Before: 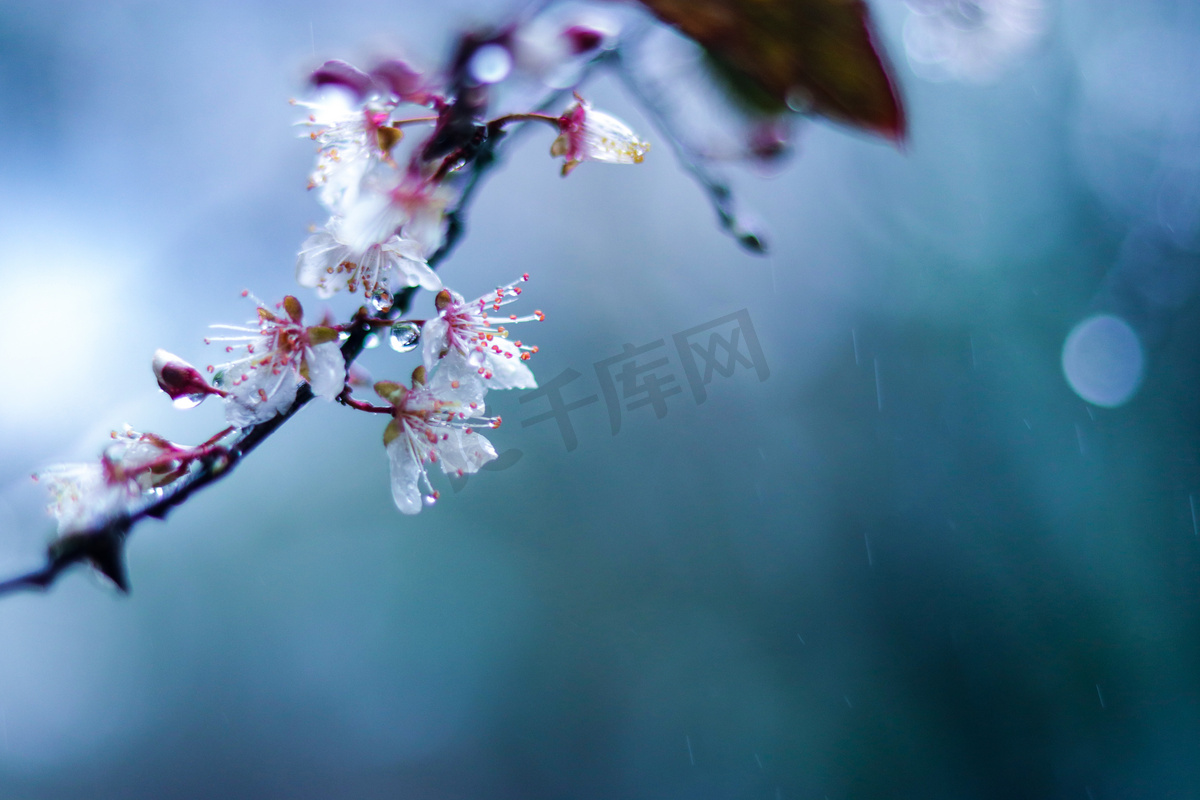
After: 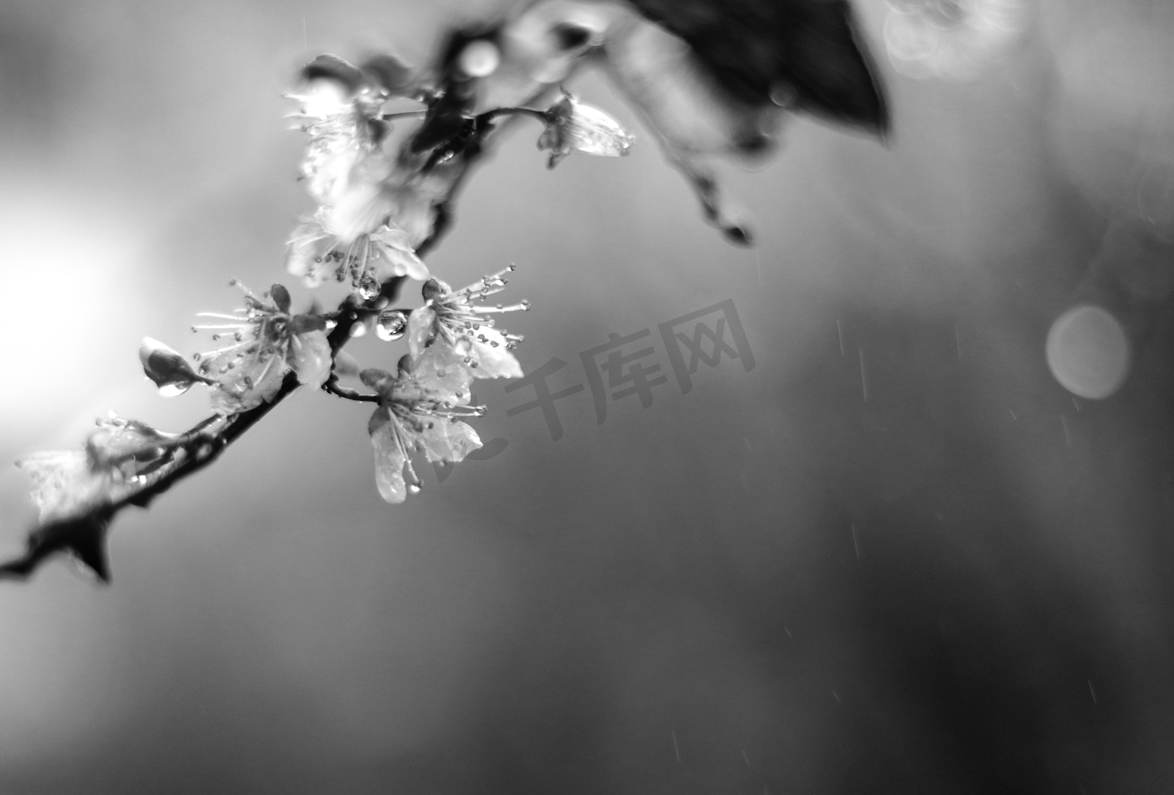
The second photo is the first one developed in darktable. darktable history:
exposure: black level correction 0.002, exposure -0.1 EV, compensate highlight preservation false
color balance: lift [1, 1.001, 0.999, 1.001], gamma [1, 1.004, 1.007, 0.993], gain [1, 0.991, 0.987, 1.013], contrast 10%, output saturation 120%
rotate and perspective: rotation 0.226°, lens shift (vertical) -0.042, crop left 0.023, crop right 0.982, crop top 0.006, crop bottom 0.994
bloom: size 13.65%, threshold 98.39%, strength 4.82%
color zones: curves: ch1 [(0, 0.153) (0.143, 0.15) (0.286, 0.151) (0.429, 0.152) (0.571, 0.152) (0.714, 0.151) (0.857, 0.151) (1, 0.153)]
tone equalizer: on, module defaults
monochrome: a -11.7, b 1.62, size 0.5, highlights 0.38
contrast brightness saturation: contrast 0.04, saturation 0.07
